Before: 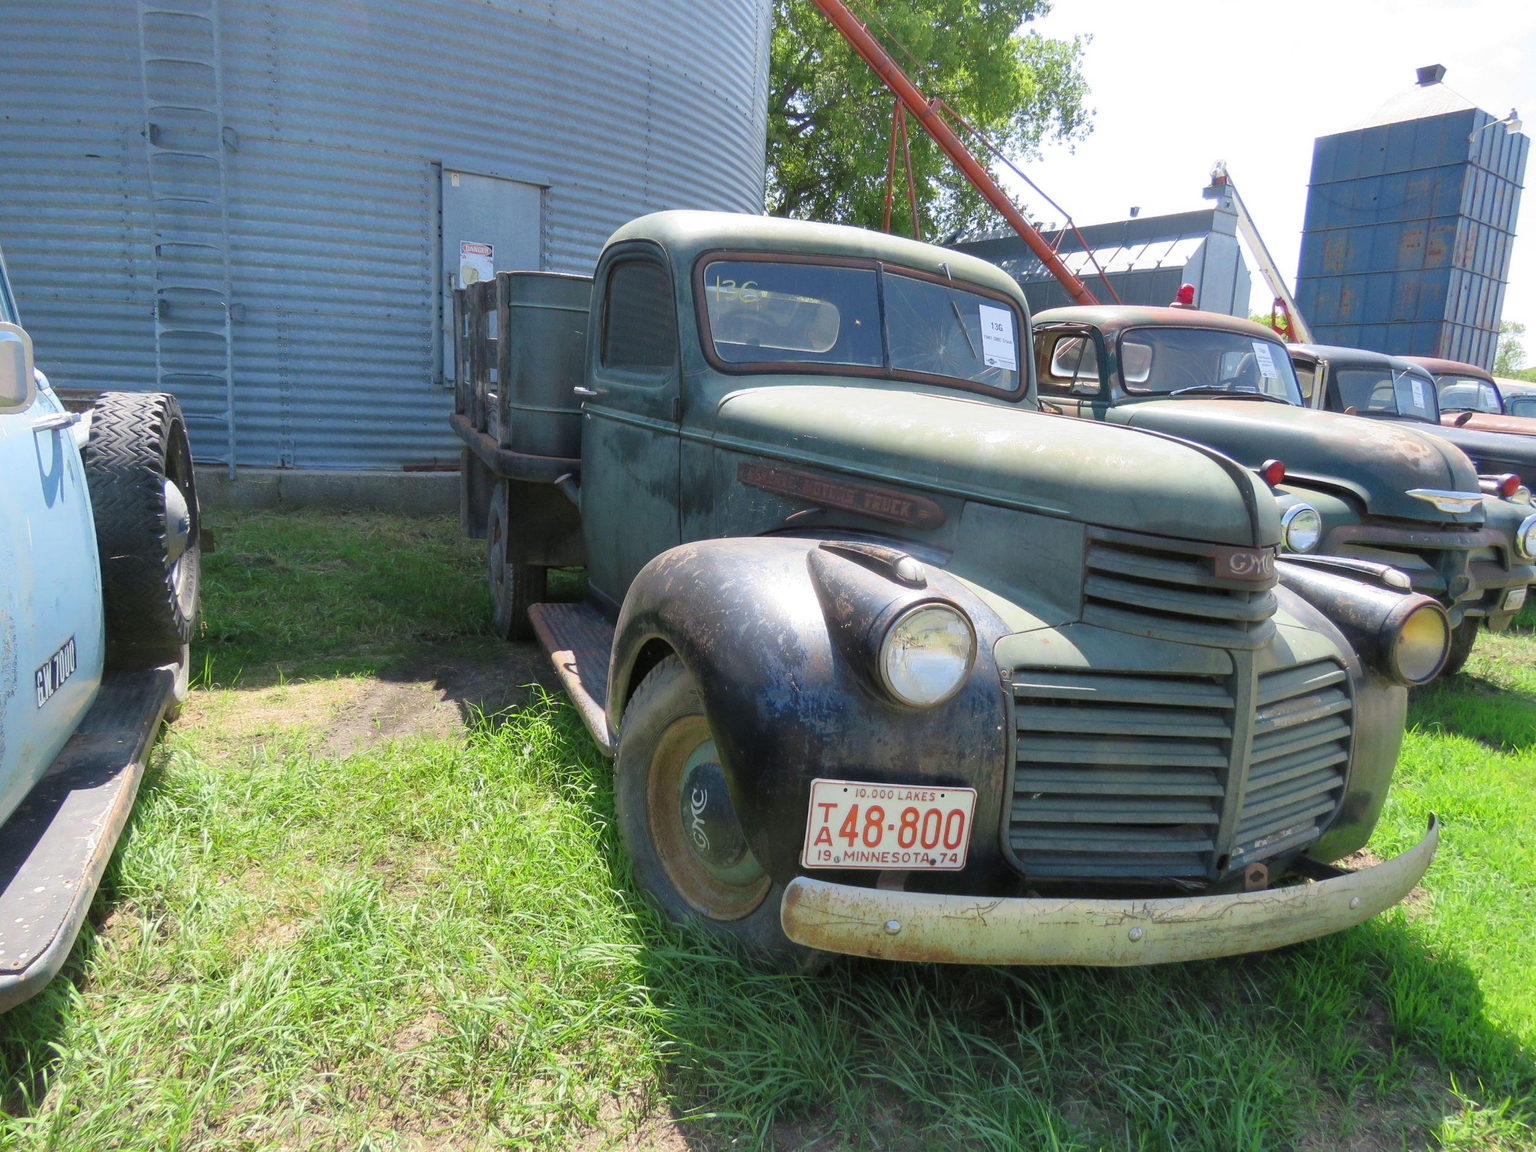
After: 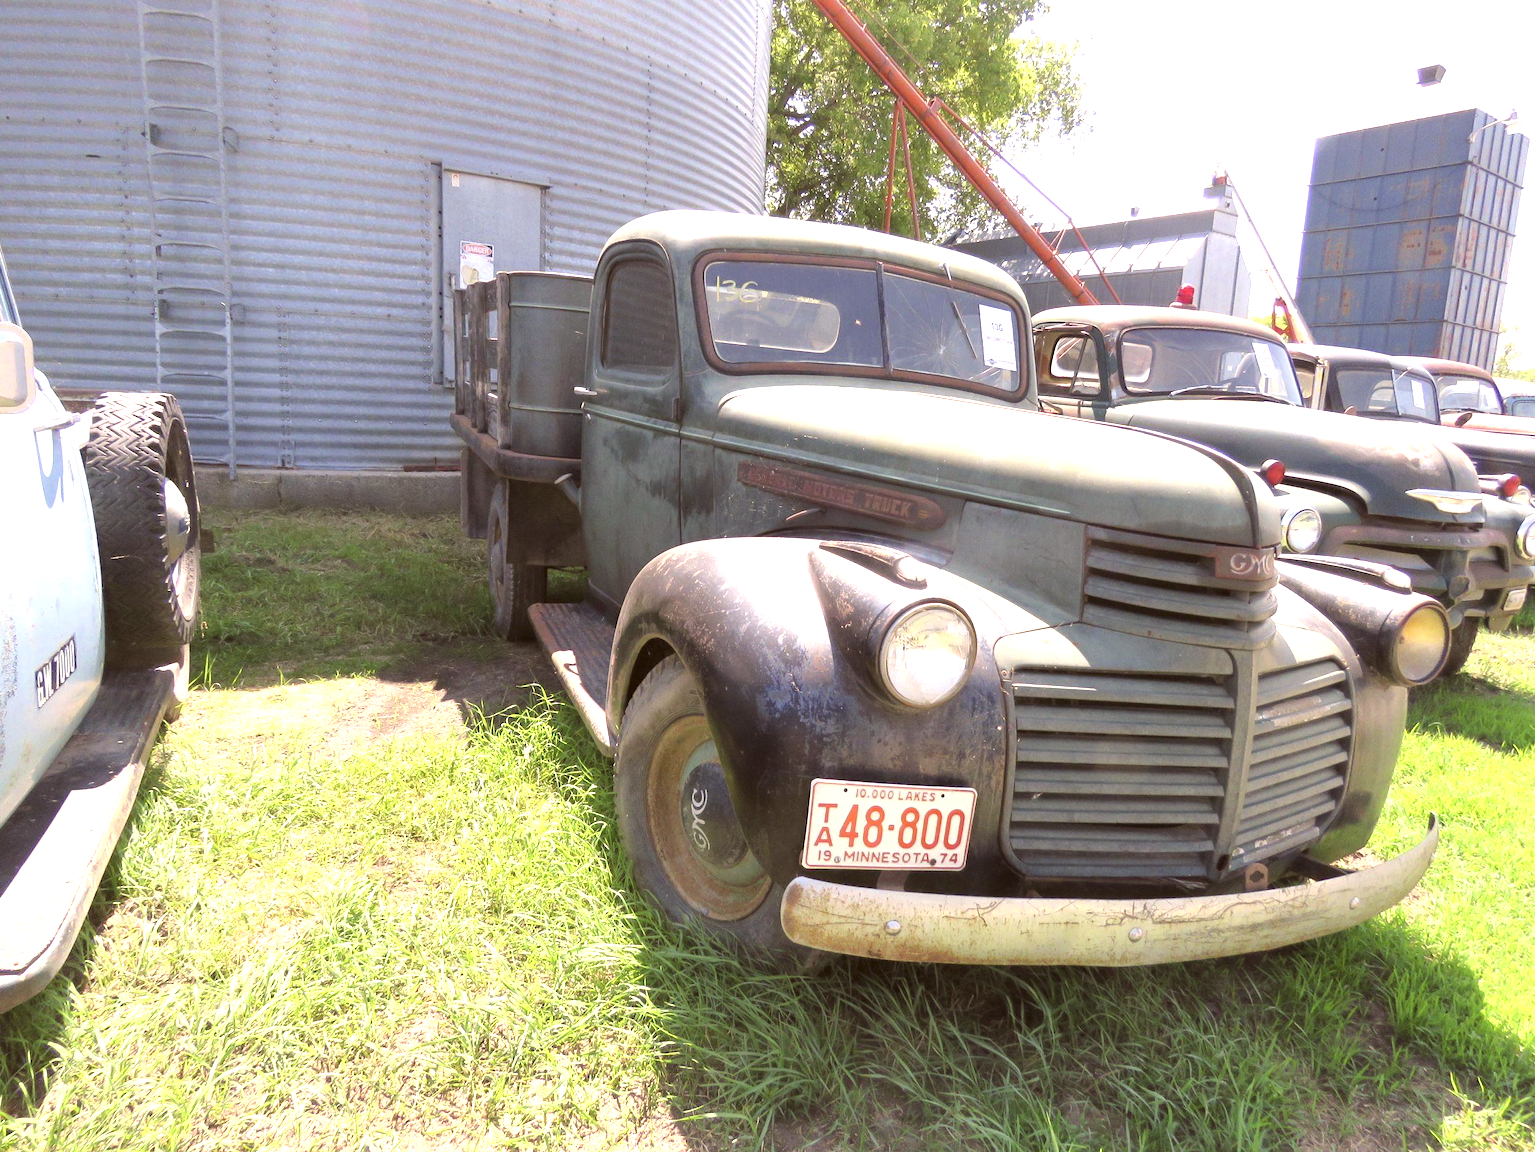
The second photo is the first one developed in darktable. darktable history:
color correction: highlights a* 10.21, highlights b* 9.79, shadows a* 8.61, shadows b* 7.88, saturation 0.8
exposure: black level correction 0, exposure 1 EV, compensate exposure bias true, compensate highlight preservation false
